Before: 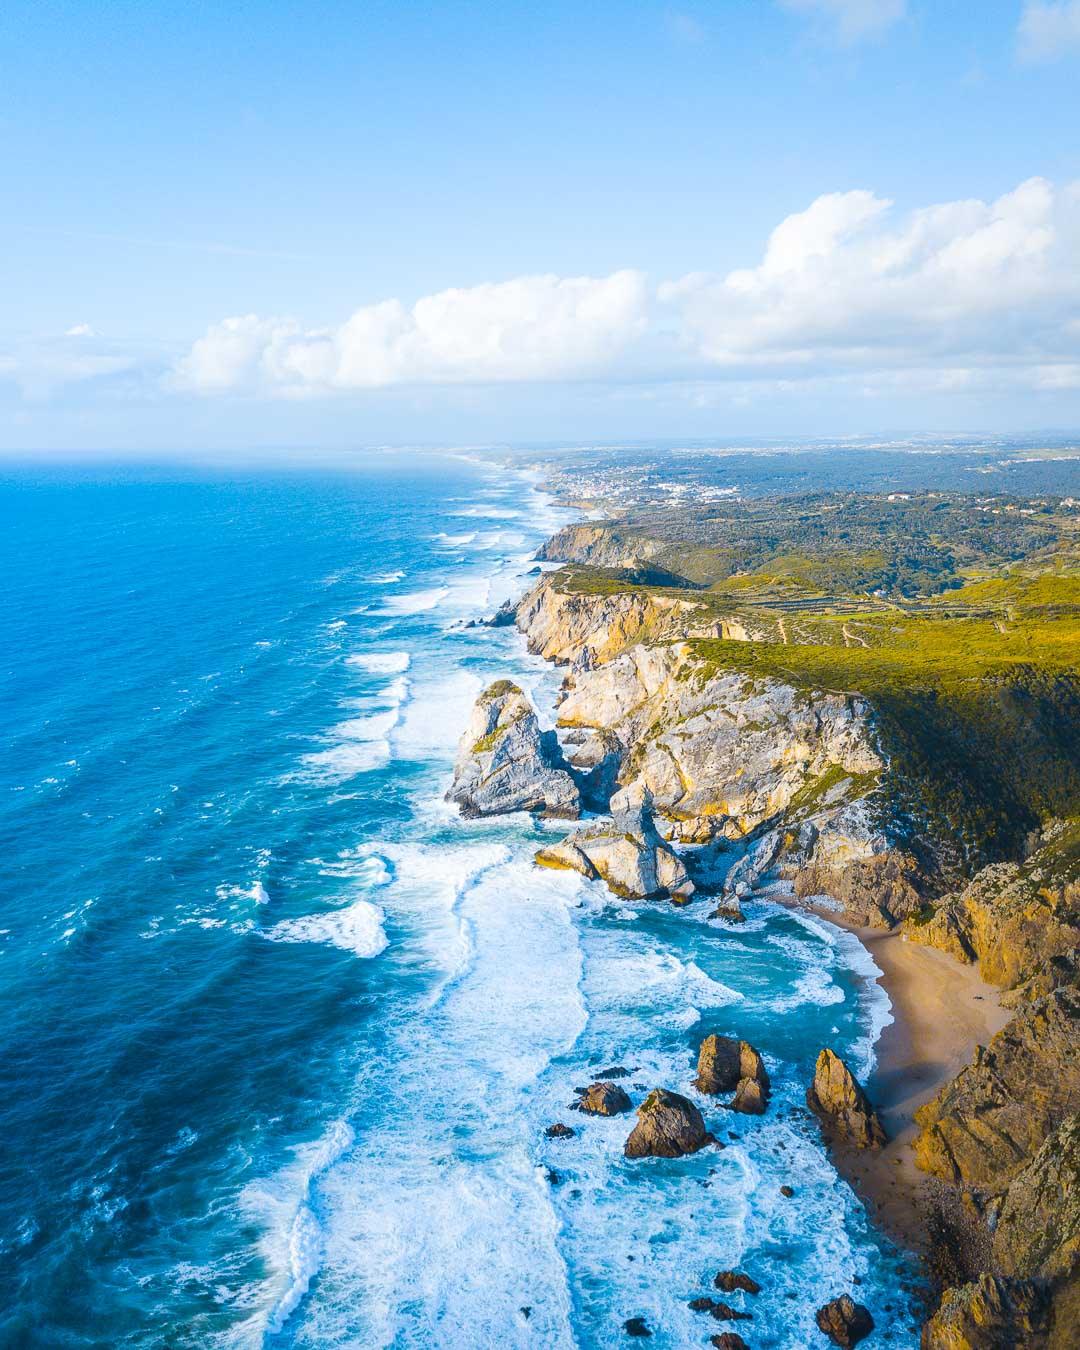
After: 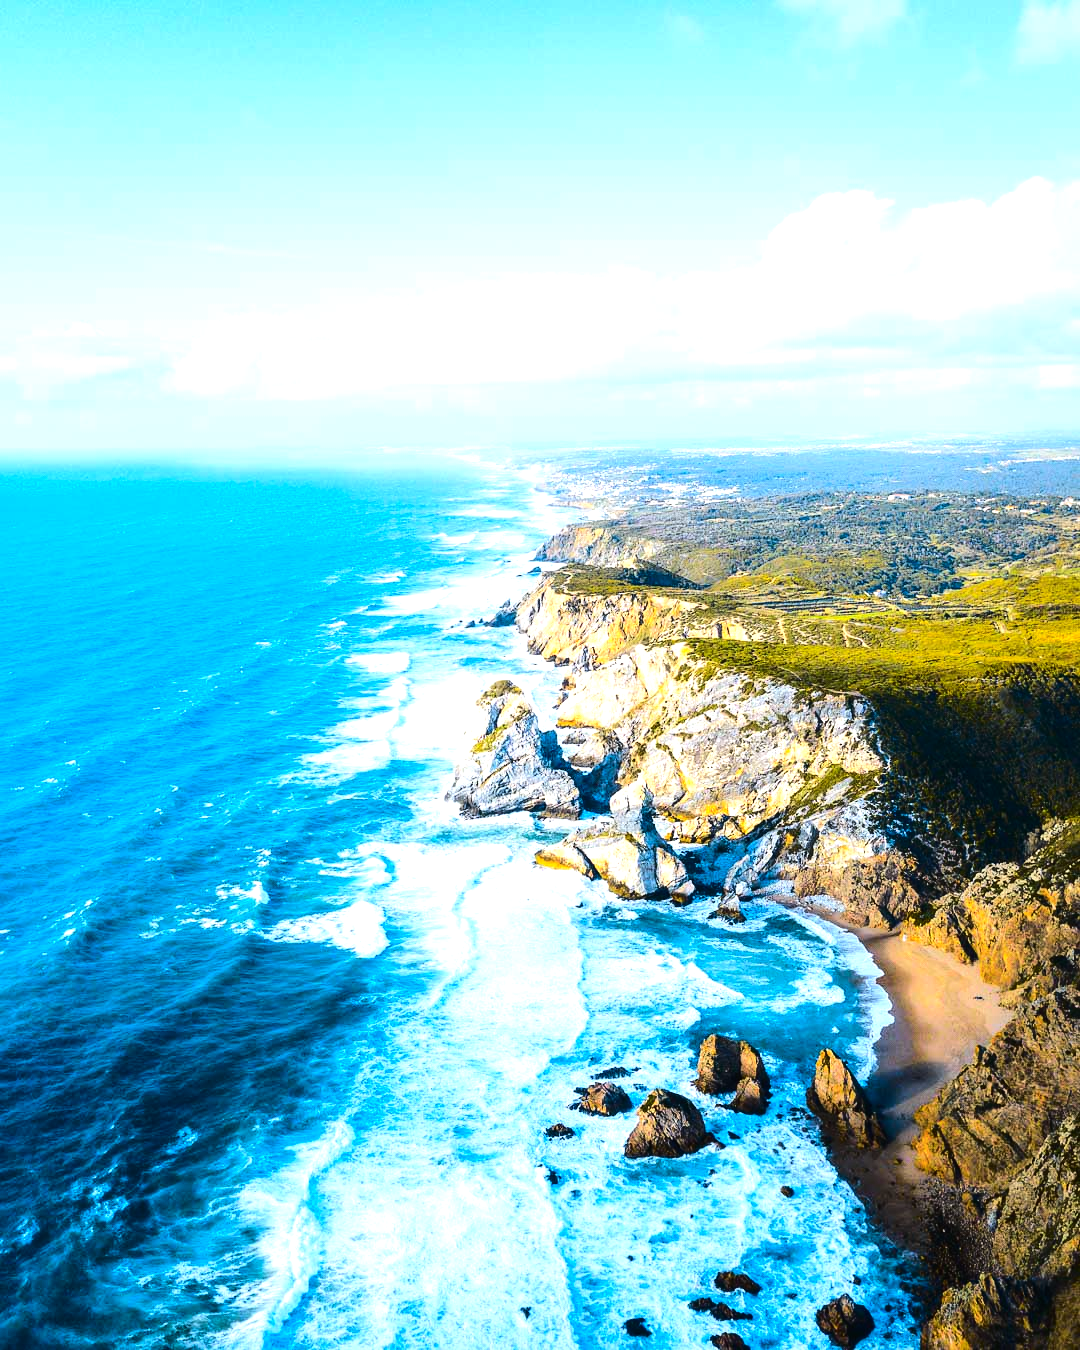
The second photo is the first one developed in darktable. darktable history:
color balance rgb: linear chroma grading › global chroma 9.787%, perceptual saturation grading › global saturation 0.597%, global vibrance -23.197%
tone equalizer: -8 EV -1.11 EV, -7 EV -1.03 EV, -6 EV -0.886 EV, -5 EV -0.569 EV, -3 EV 0.603 EV, -2 EV 0.861 EV, -1 EV 0.985 EV, +0 EV 1.08 EV, edges refinement/feathering 500, mask exposure compensation -1.57 EV, preserve details no
tone curve: curves: ch0 [(0, 0.008) (0.046, 0.032) (0.151, 0.108) (0.367, 0.379) (0.496, 0.526) (0.771, 0.786) (0.857, 0.85) (1, 0.965)]; ch1 [(0, 0) (0.248, 0.252) (0.388, 0.383) (0.482, 0.478) (0.499, 0.499) (0.518, 0.518) (0.544, 0.552) (0.585, 0.617) (0.683, 0.735) (0.823, 0.894) (1, 1)]; ch2 [(0, 0) (0.302, 0.284) (0.427, 0.417) (0.473, 0.47) (0.503, 0.503) (0.523, 0.518) (0.55, 0.563) (0.624, 0.643) (0.753, 0.764) (1, 1)], color space Lab, independent channels, preserve colors none
